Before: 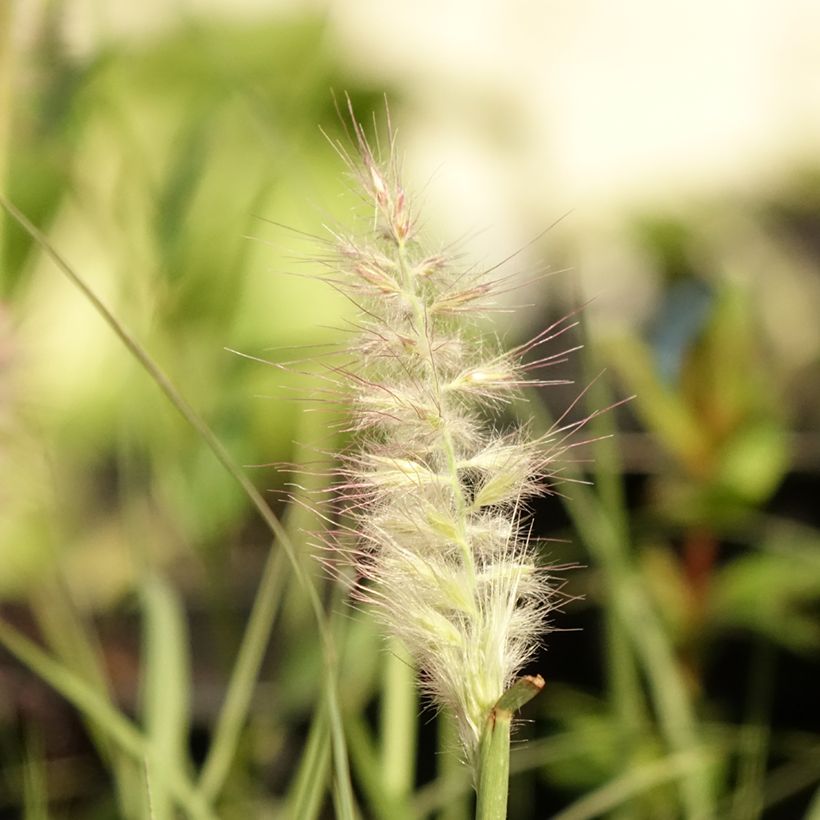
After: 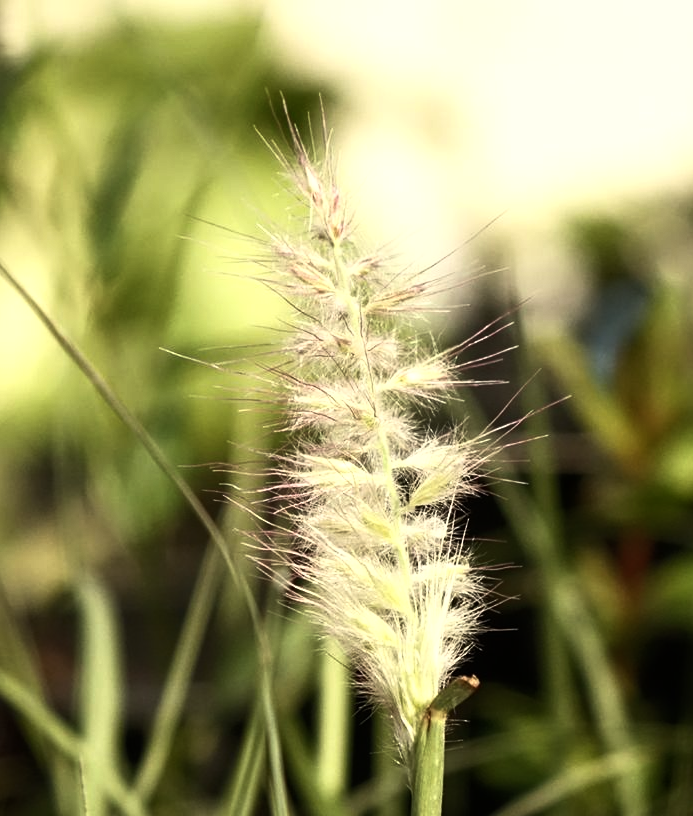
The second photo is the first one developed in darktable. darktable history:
tone curve: curves: ch0 [(0, 0) (0.56, 0.467) (0.846, 0.934) (1, 1)]
crop: left 8.026%, right 7.374%
